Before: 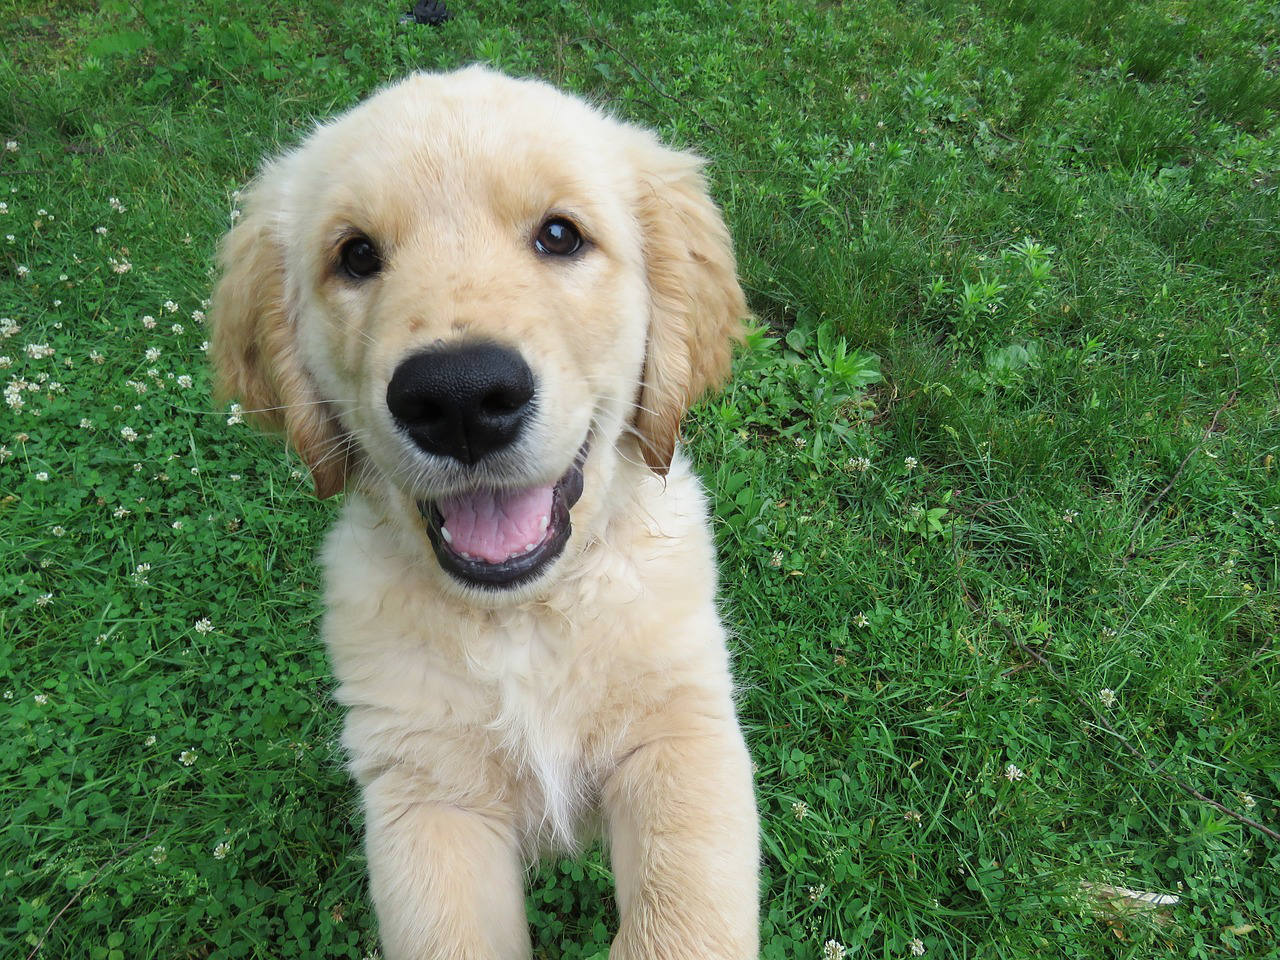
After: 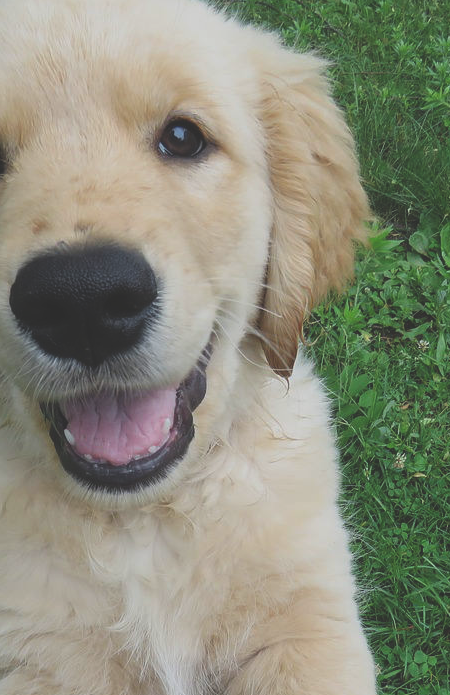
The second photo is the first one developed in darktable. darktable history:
crop and rotate: left 29.476%, top 10.214%, right 35.32%, bottom 17.333%
exposure: black level correction -0.036, exposure -0.497 EV, compensate highlight preservation false
